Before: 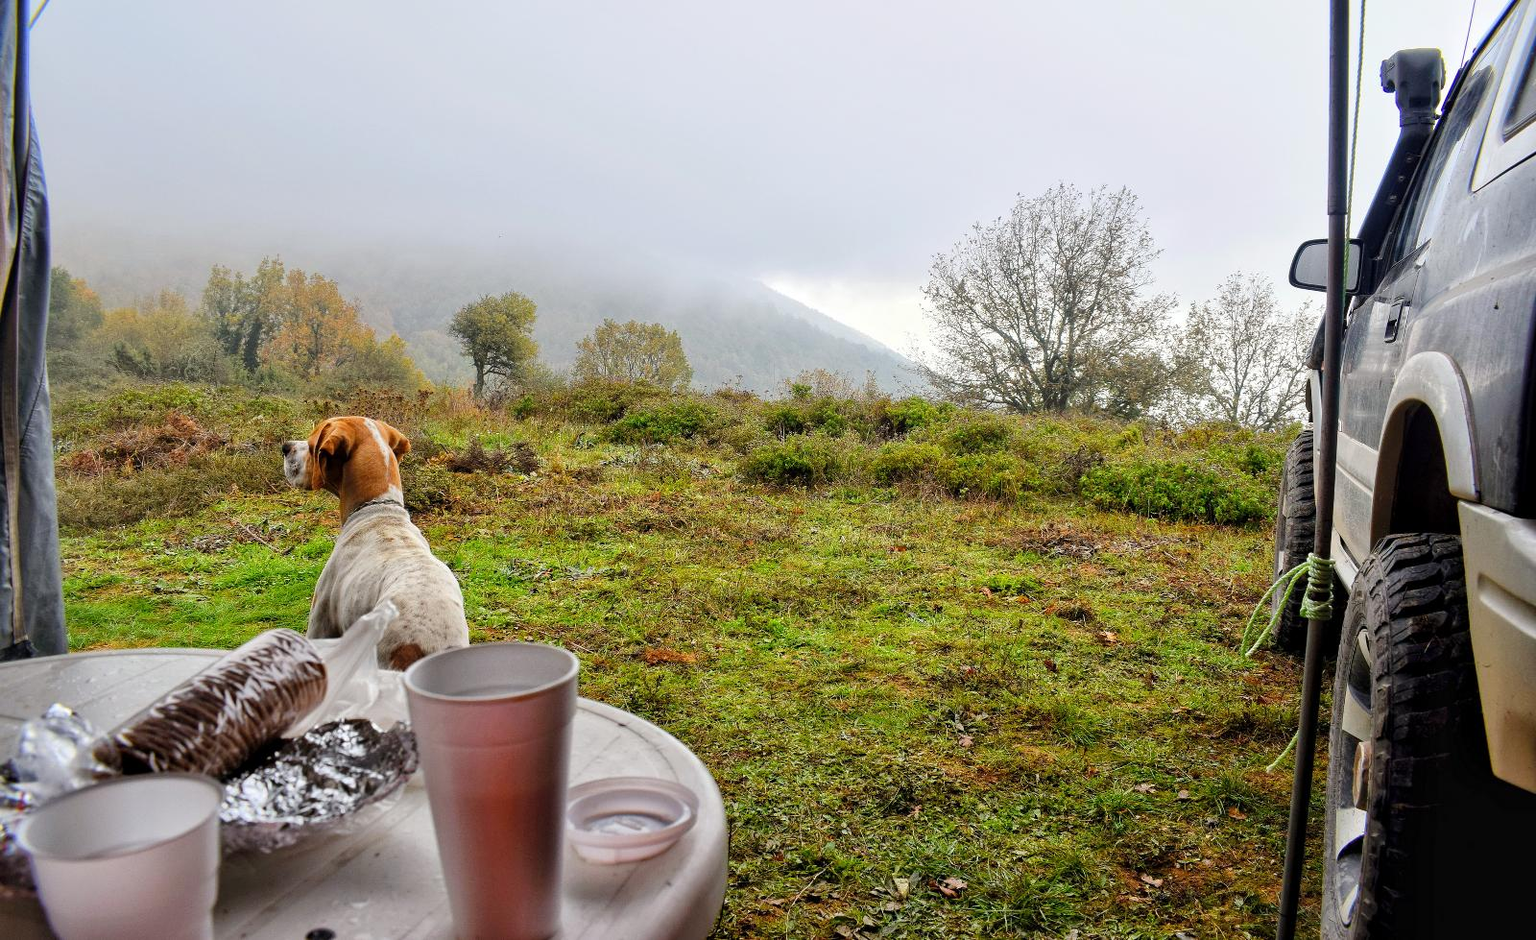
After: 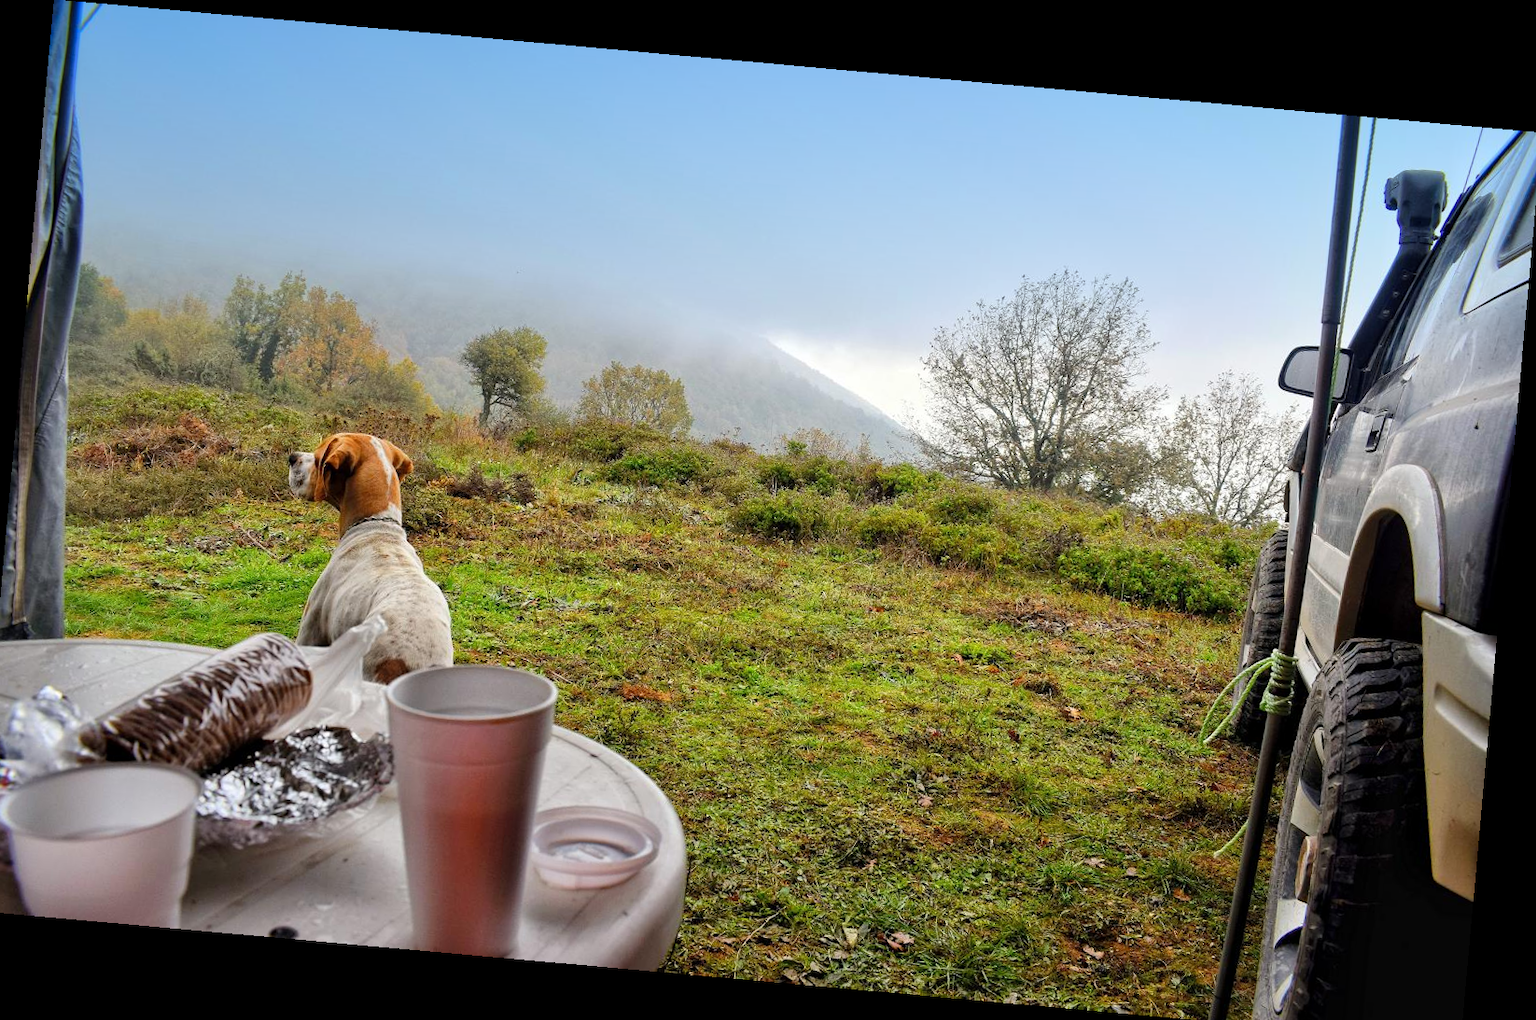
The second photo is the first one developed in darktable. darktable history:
crop: left 1.743%, right 0.268%, bottom 2.011%
rotate and perspective: rotation 5.12°, automatic cropping off
graduated density: density 2.02 EV, hardness 44%, rotation 0.374°, offset 8.21, hue 208.8°, saturation 97%
